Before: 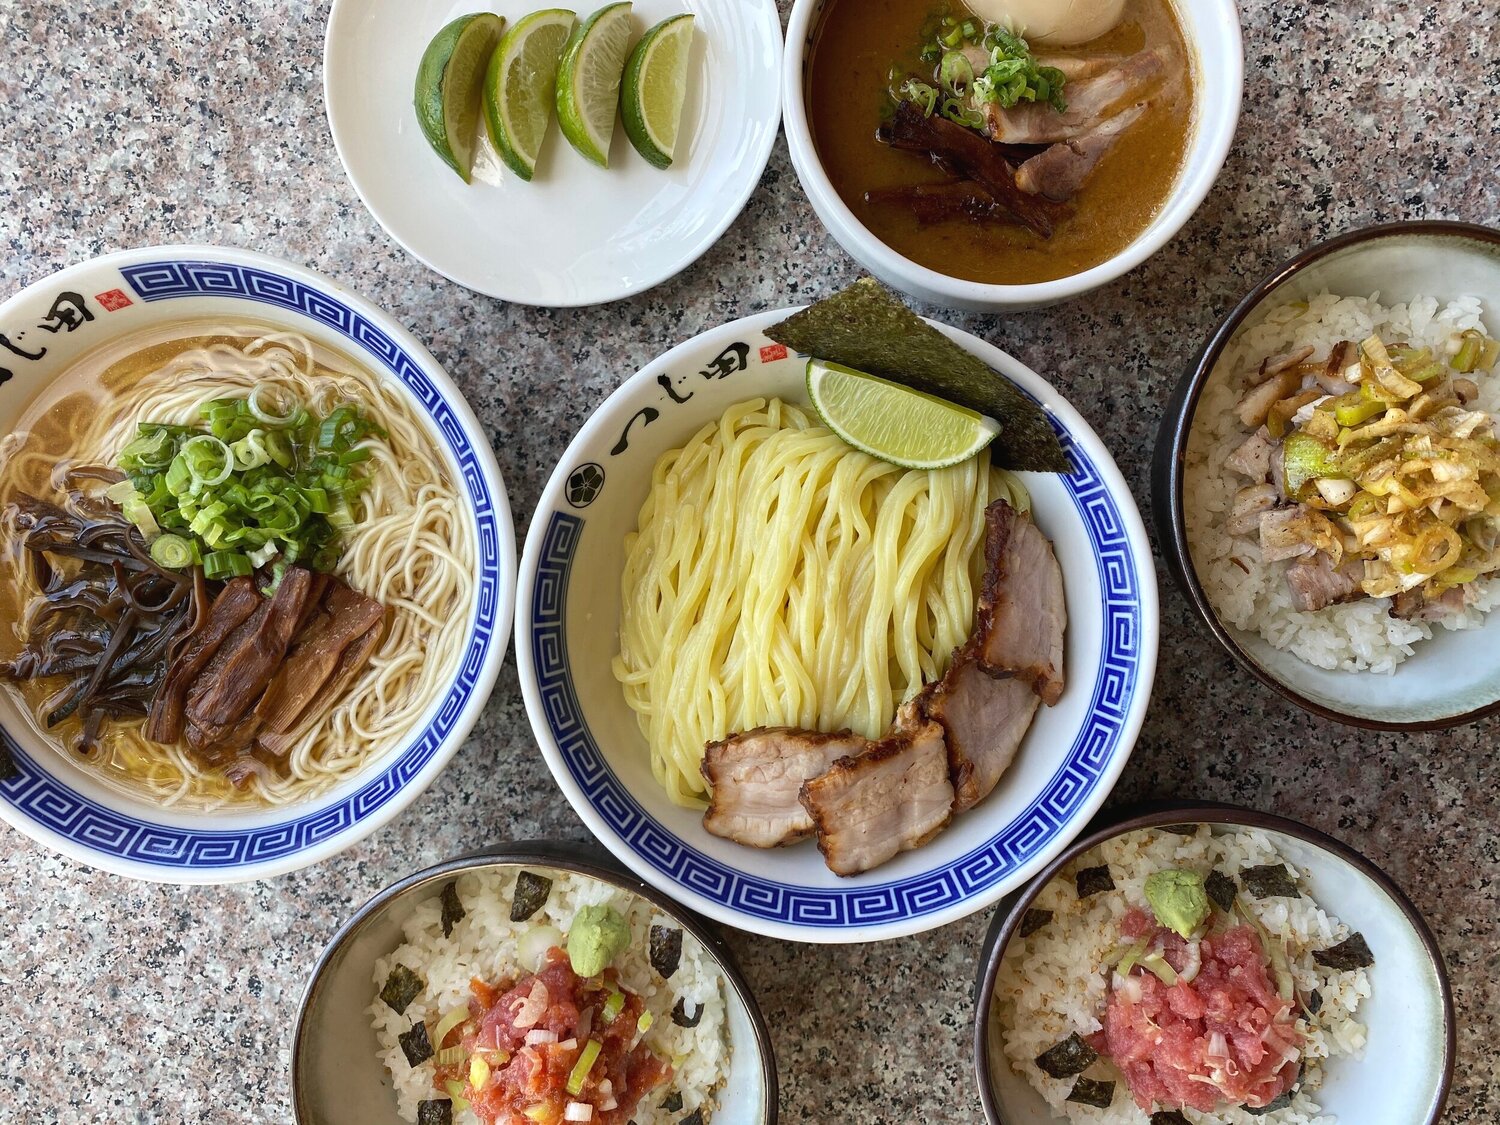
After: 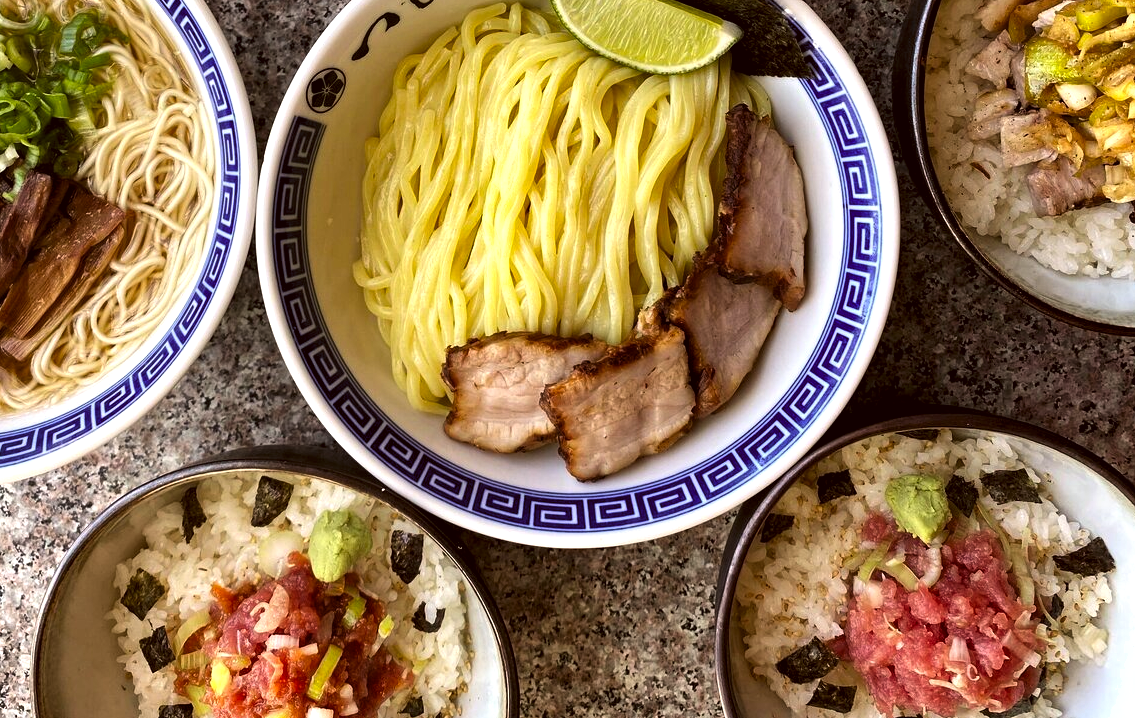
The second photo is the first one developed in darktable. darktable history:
white balance: emerald 1
contrast brightness saturation: contrast 0.09, saturation 0.28
color correction: highlights a* 6.27, highlights b* 8.19, shadows a* 5.94, shadows b* 7.23, saturation 0.9
crop and rotate: left 17.299%, top 35.115%, right 7.015%, bottom 1.024%
levels: levels [0.052, 0.496, 0.908]
shadows and highlights: soften with gaussian
